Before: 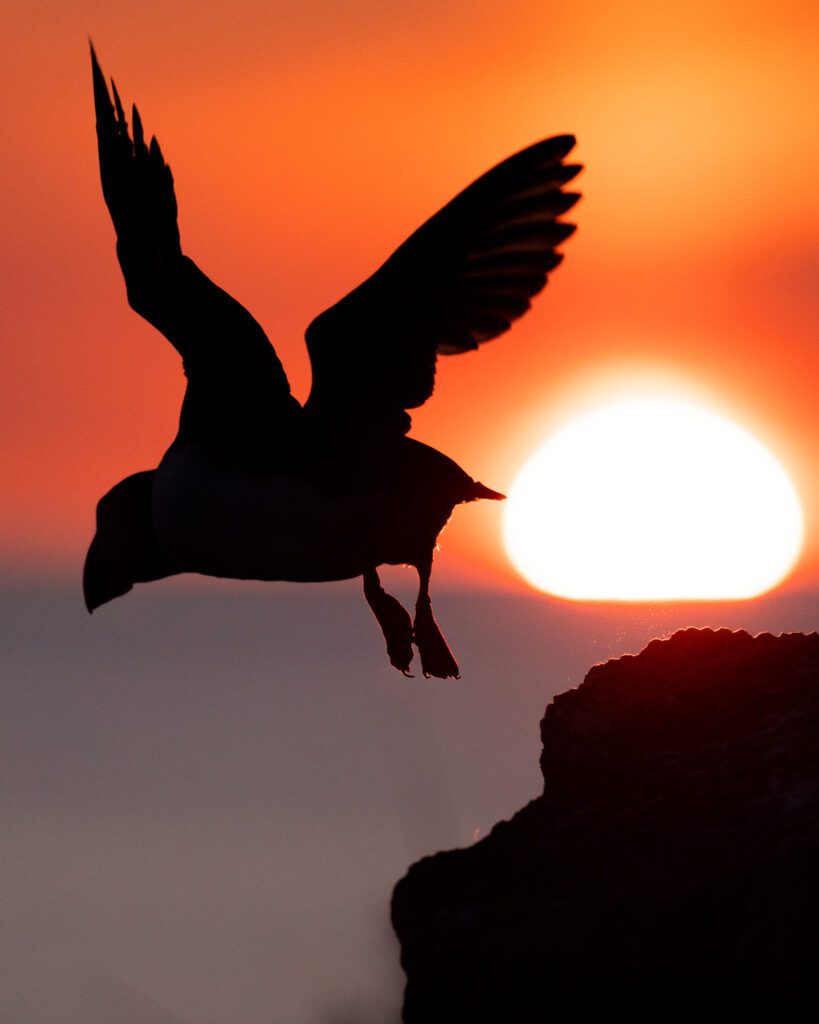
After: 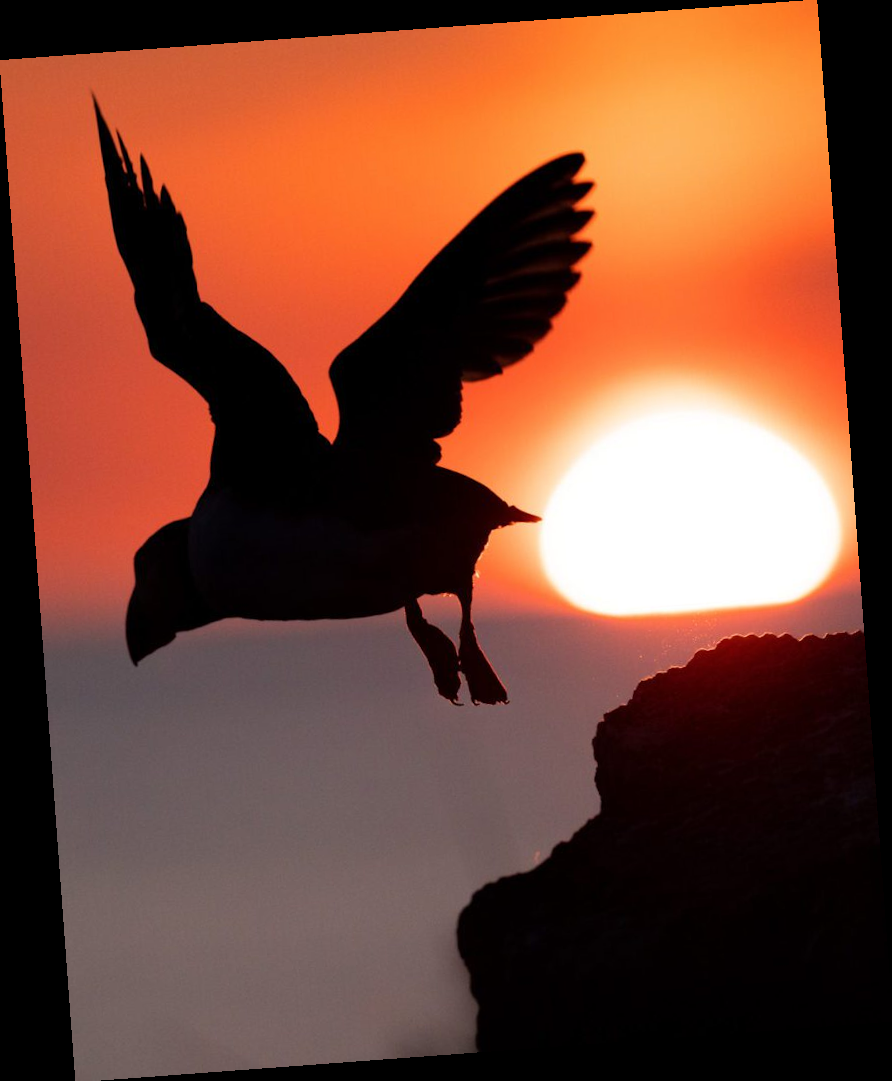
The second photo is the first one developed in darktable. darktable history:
rotate and perspective: rotation -4.25°, automatic cropping off
color balance: input saturation 99%
